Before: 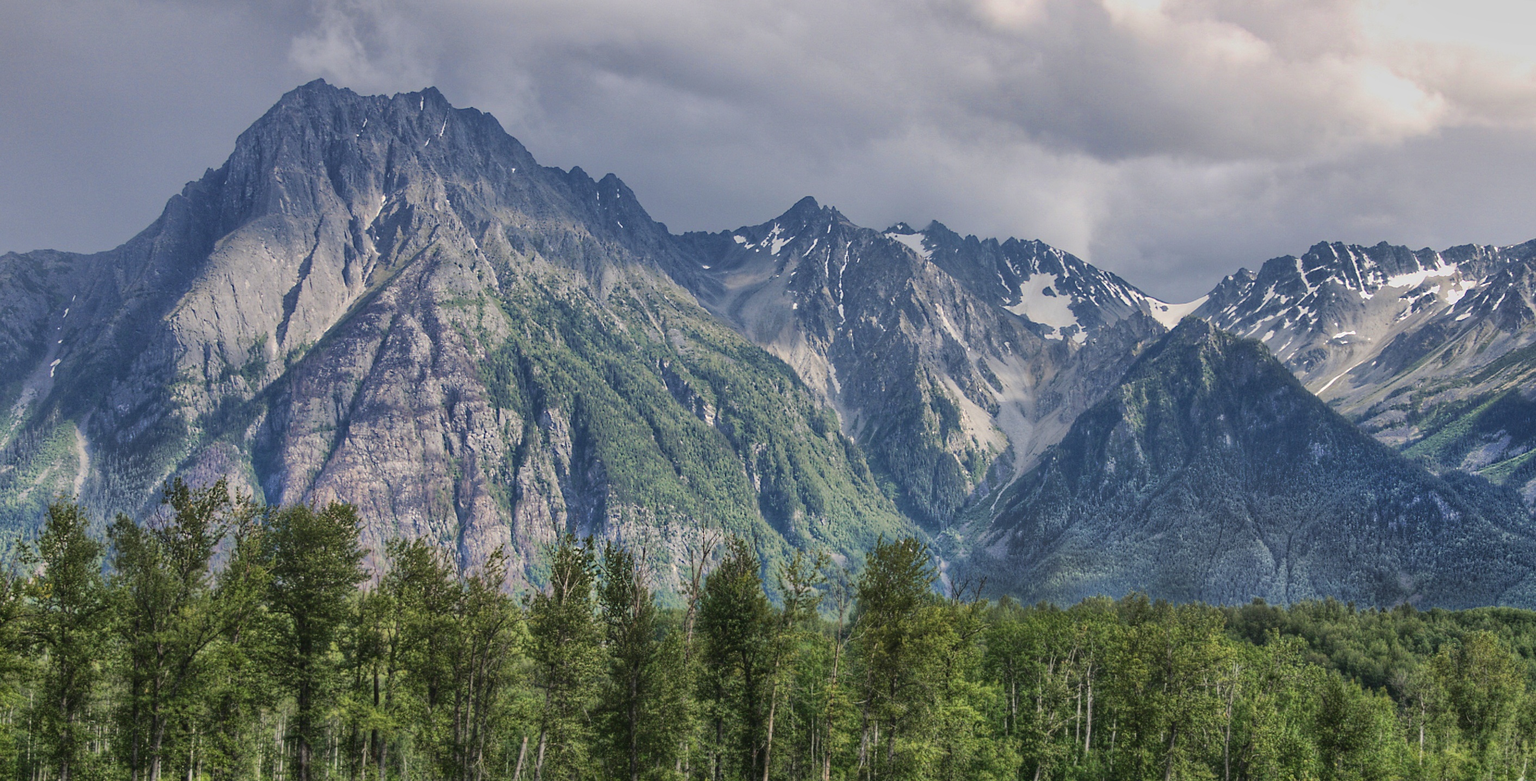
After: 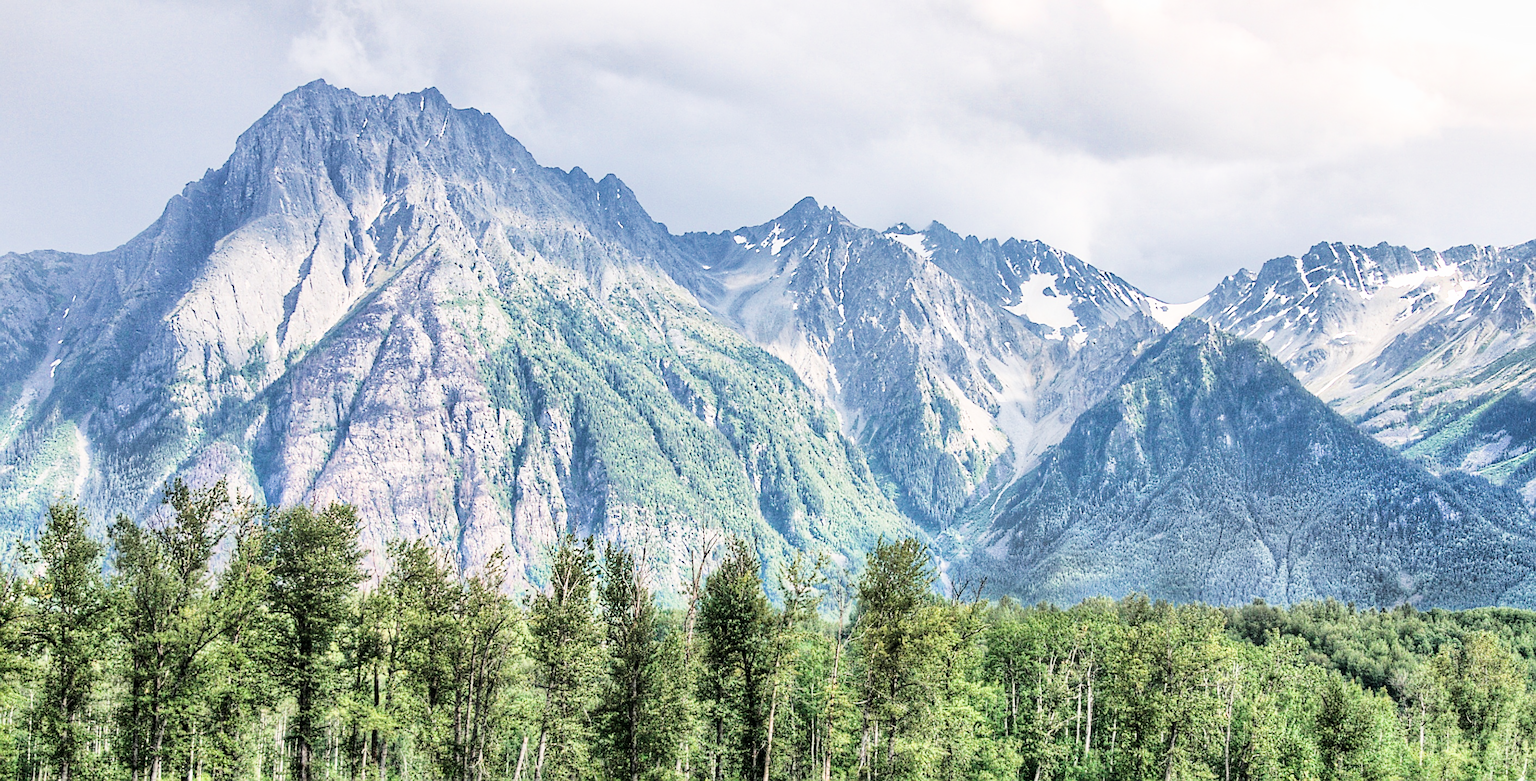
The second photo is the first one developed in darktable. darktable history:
exposure: black level correction 0, exposure 1.741 EV, compensate exposure bias true, compensate highlight preservation false
filmic rgb: black relative exposure -5 EV, hardness 2.88, contrast 1.3, highlights saturation mix -30%
sharpen: on, module defaults
contrast brightness saturation: saturation -0.17
